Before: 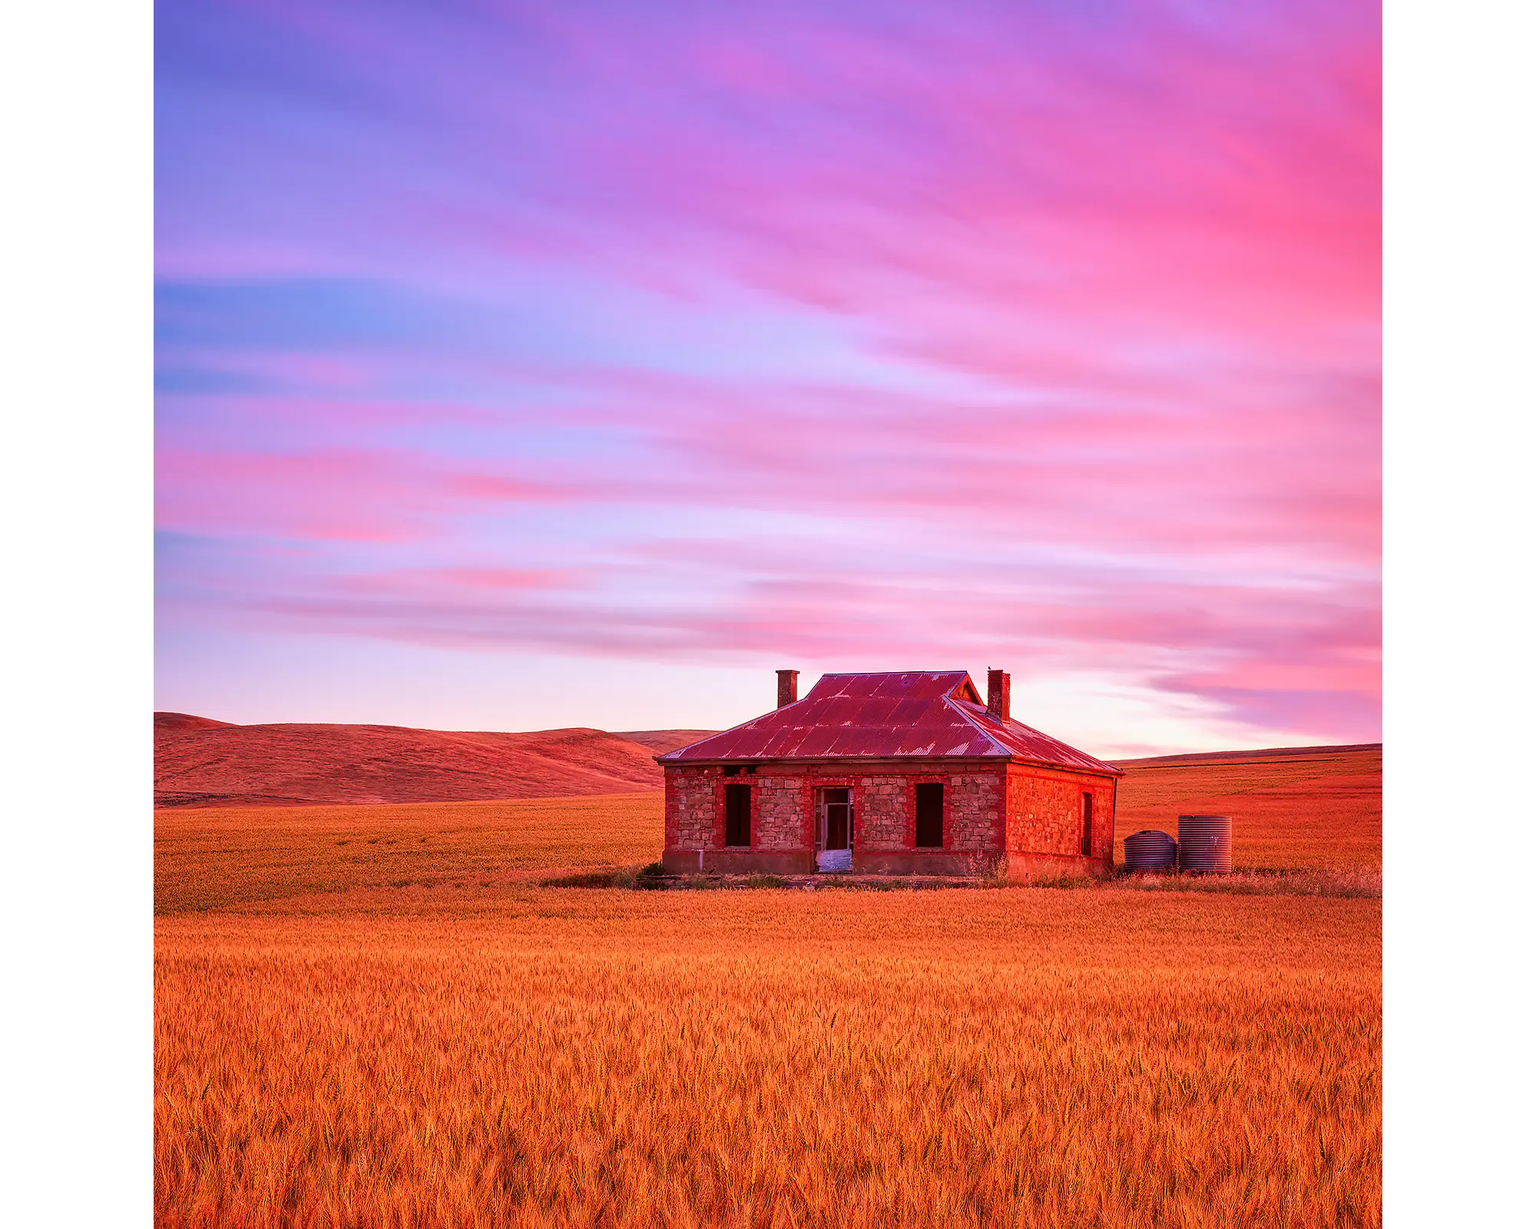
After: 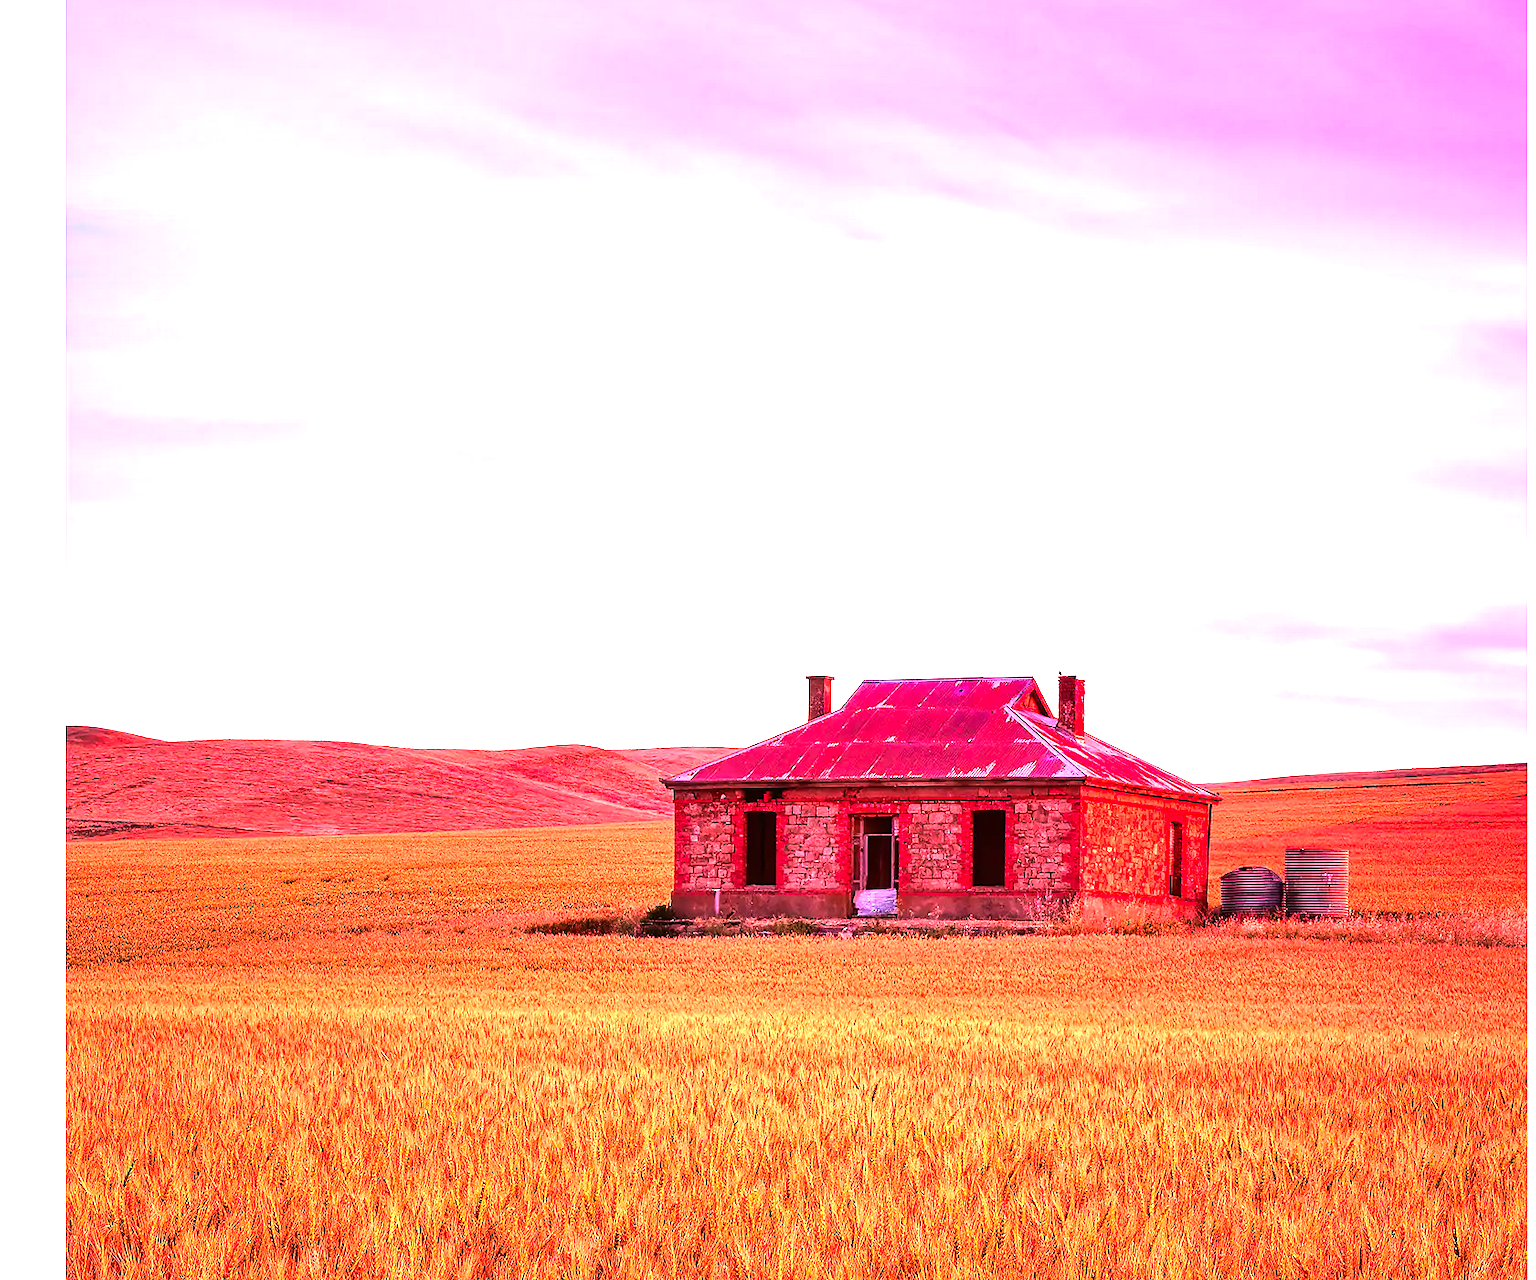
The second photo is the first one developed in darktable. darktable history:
color correction: highlights a* 14.56, highlights b* 4.68
crop: left 6.404%, top 8.371%, right 9.542%, bottom 4.024%
exposure: exposure 1 EV, compensate highlight preservation false
tone equalizer: -8 EV -1.11 EV, -7 EV -0.996 EV, -6 EV -0.904 EV, -5 EV -0.559 EV, -3 EV 0.567 EV, -2 EV 0.878 EV, -1 EV 1 EV, +0 EV 1.07 EV, edges refinement/feathering 500, mask exposure compensation -1.57 EV, preserve details no
